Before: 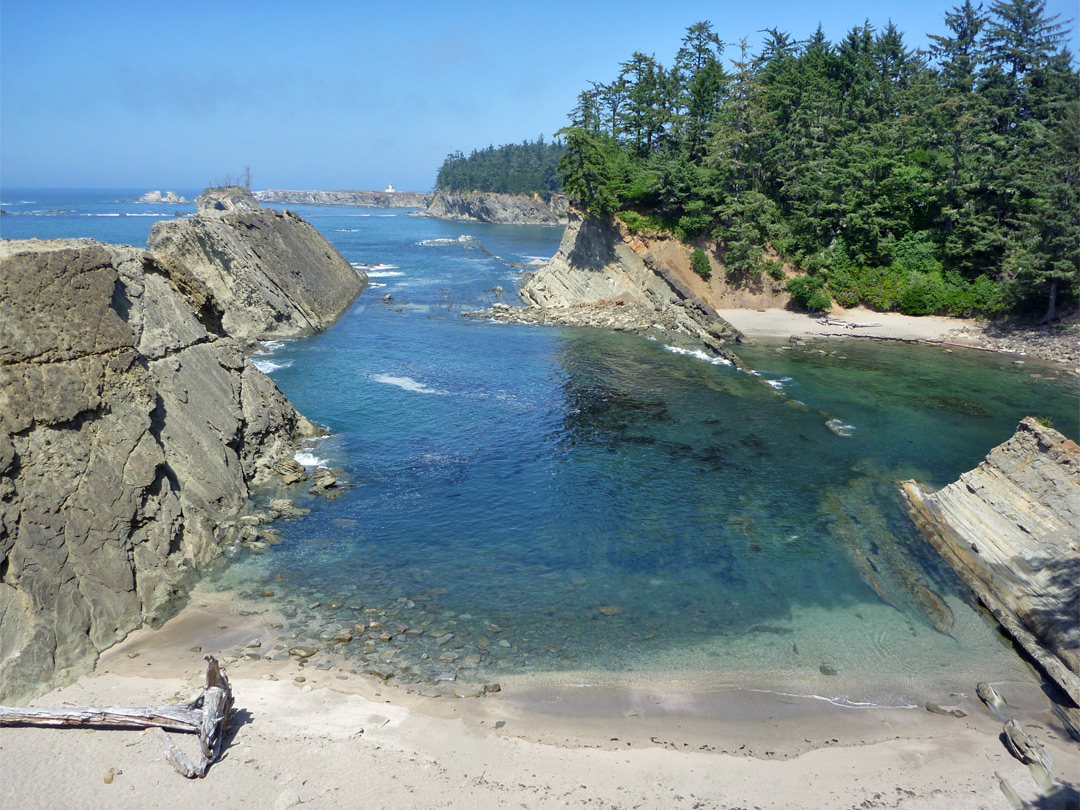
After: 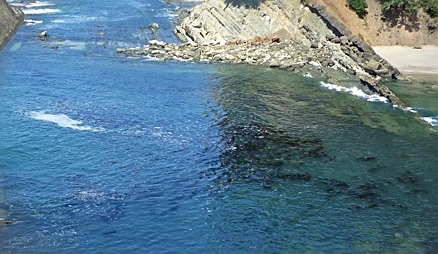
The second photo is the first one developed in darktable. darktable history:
crop: left 31.887%, top 32.563%, right 27.466%, bottom 36.011%
vignetting: fall-off start 99.52%, width/height ratio 1.31
exposure: exposure 0.203 EV, compensate exposure bias true, compensate highlight preservation false
sharpen: on, module defaults
